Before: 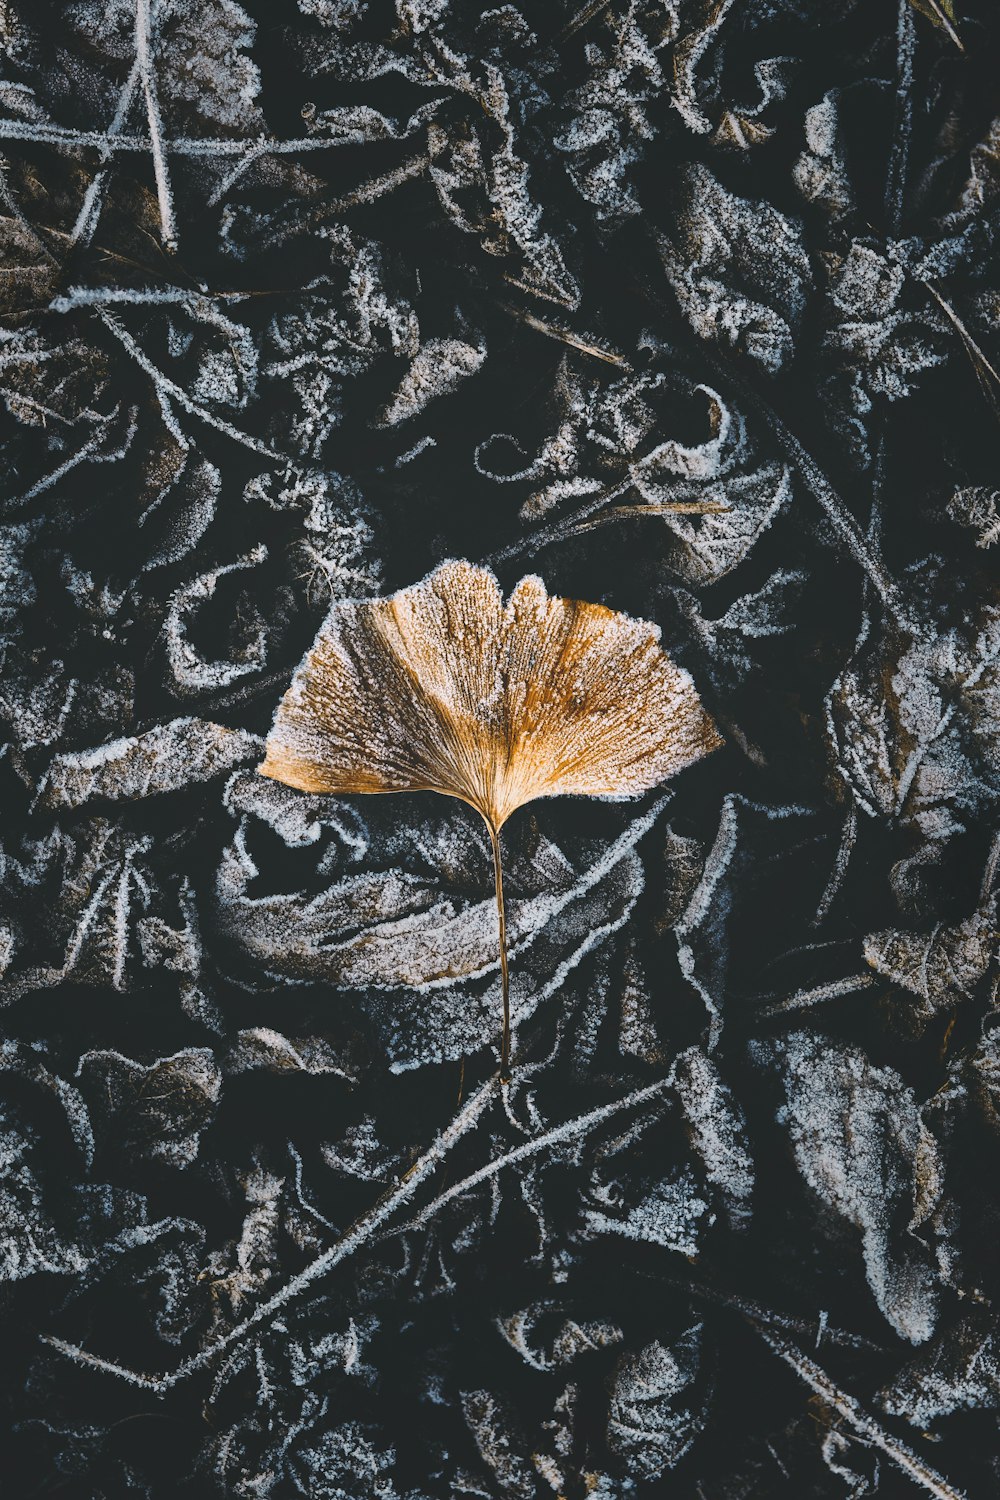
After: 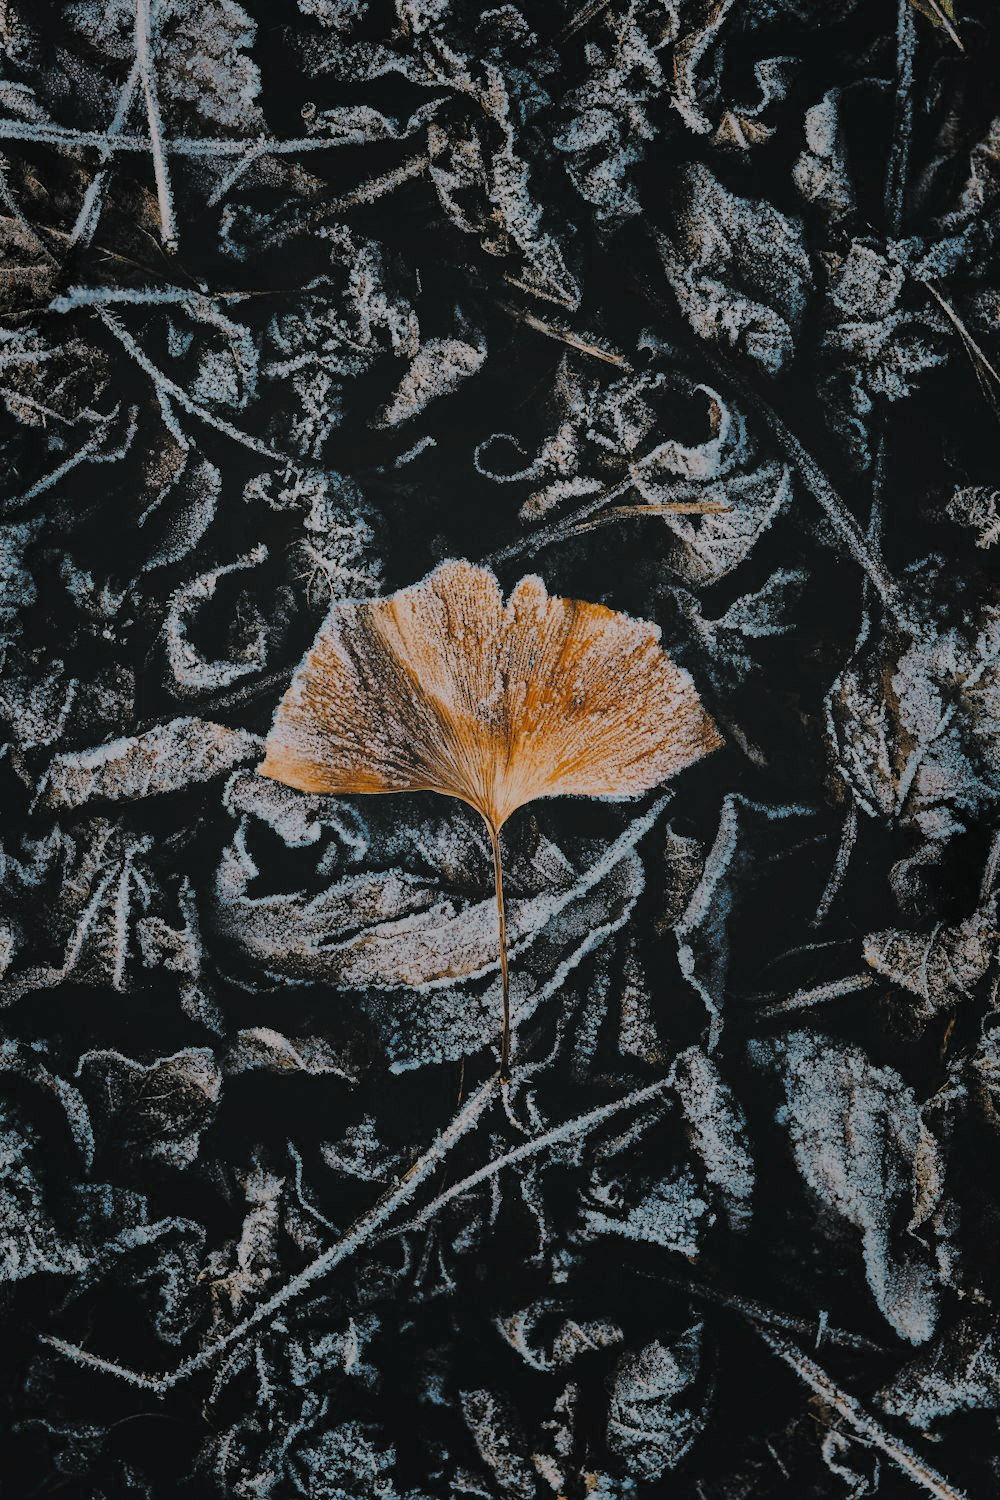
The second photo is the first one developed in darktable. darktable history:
filmic rgb: middle gray luminance 3.26%, black relative exposure -5.97 EV, white relative exposure 6.37 EV, dynamic range scaling 22.26%, target black luminance 0%, hardness 2.32, latitude 46.44%, contrast 0.776, highlights saturation mix 98.85%, shadows ↔ highlights balance 0.125%
